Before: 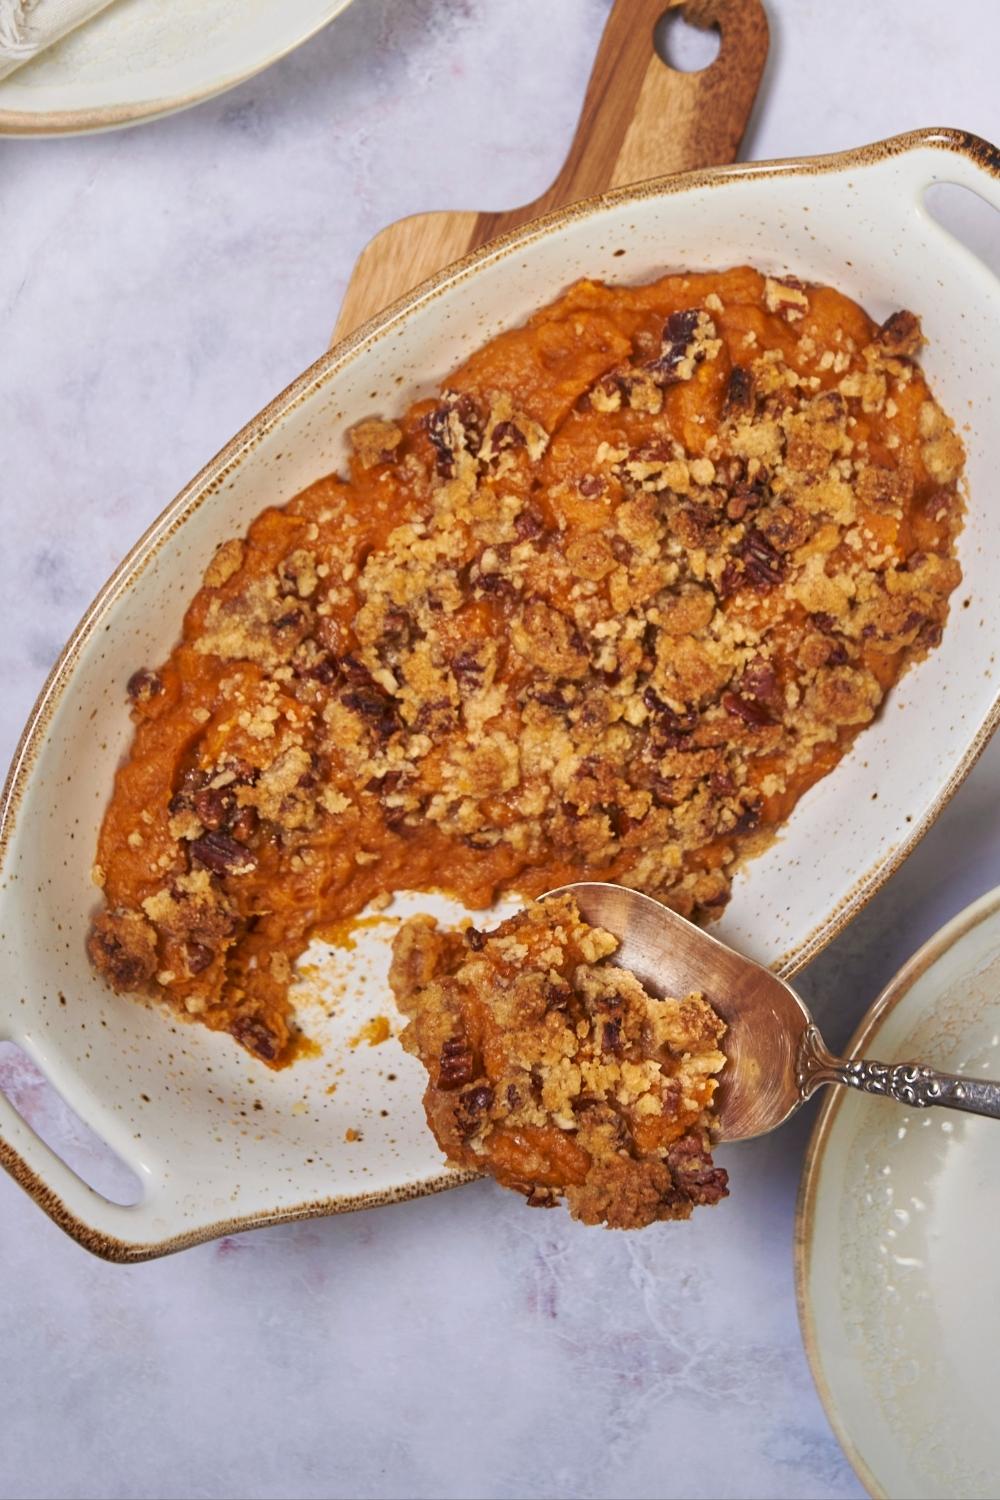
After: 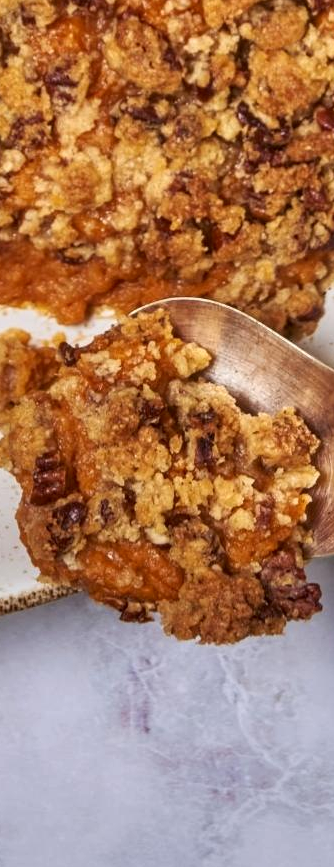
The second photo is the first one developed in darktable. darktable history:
crop: left 40.735%, top 39.022%, right 25.828%, bottom 3.167%
local contrast: on, module defaults
